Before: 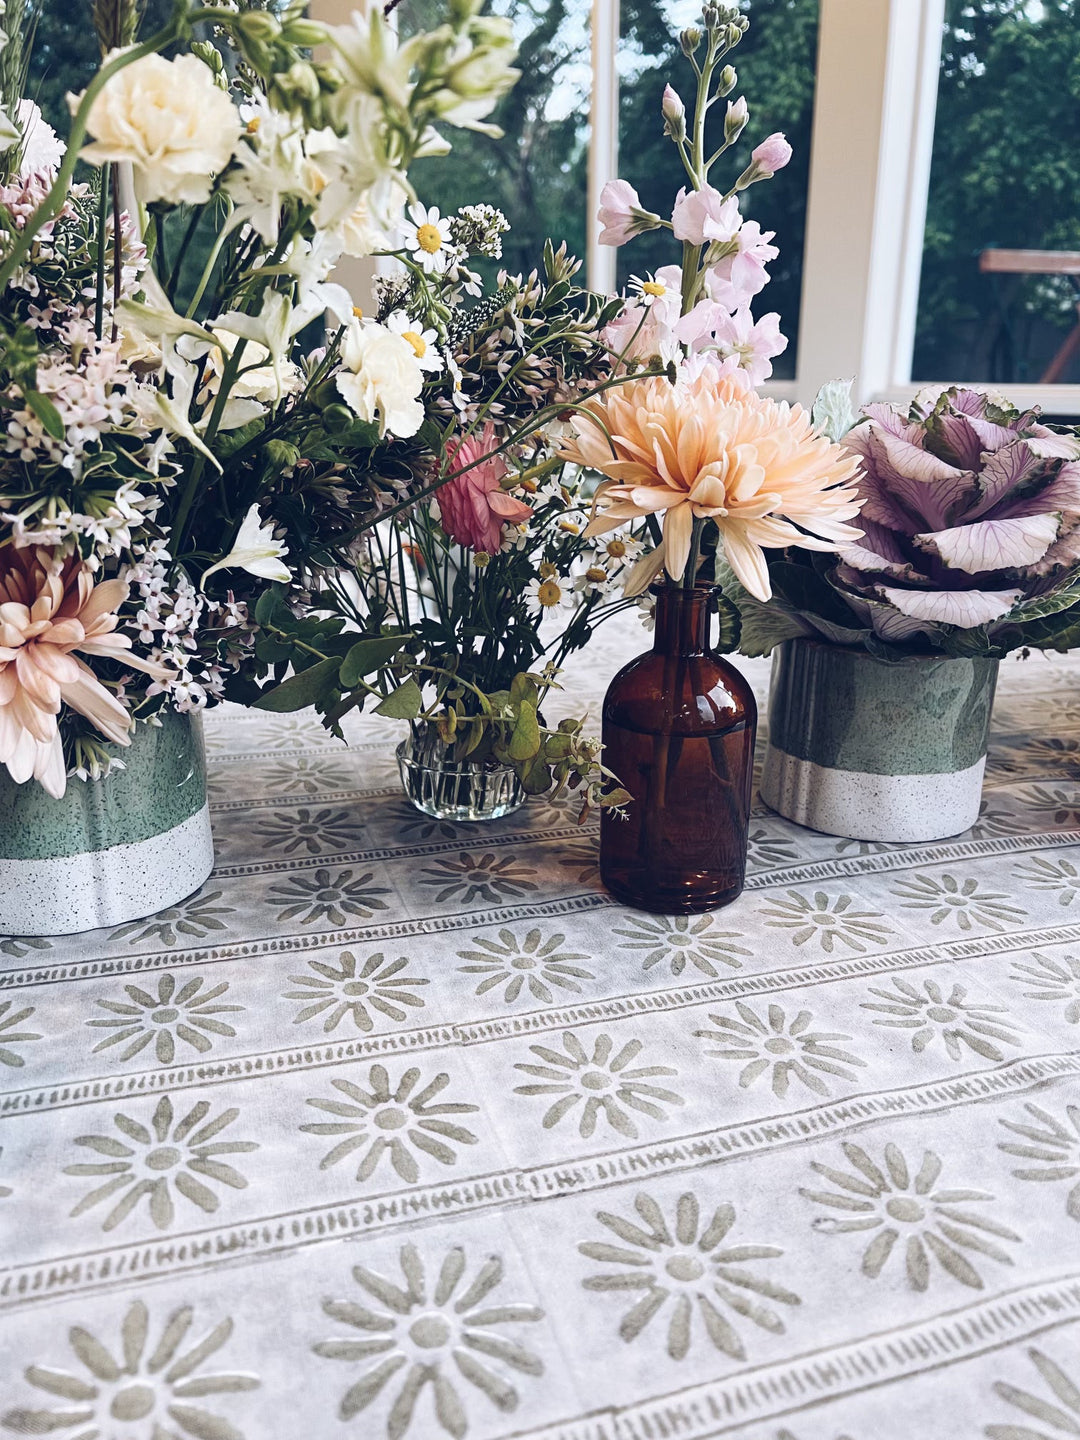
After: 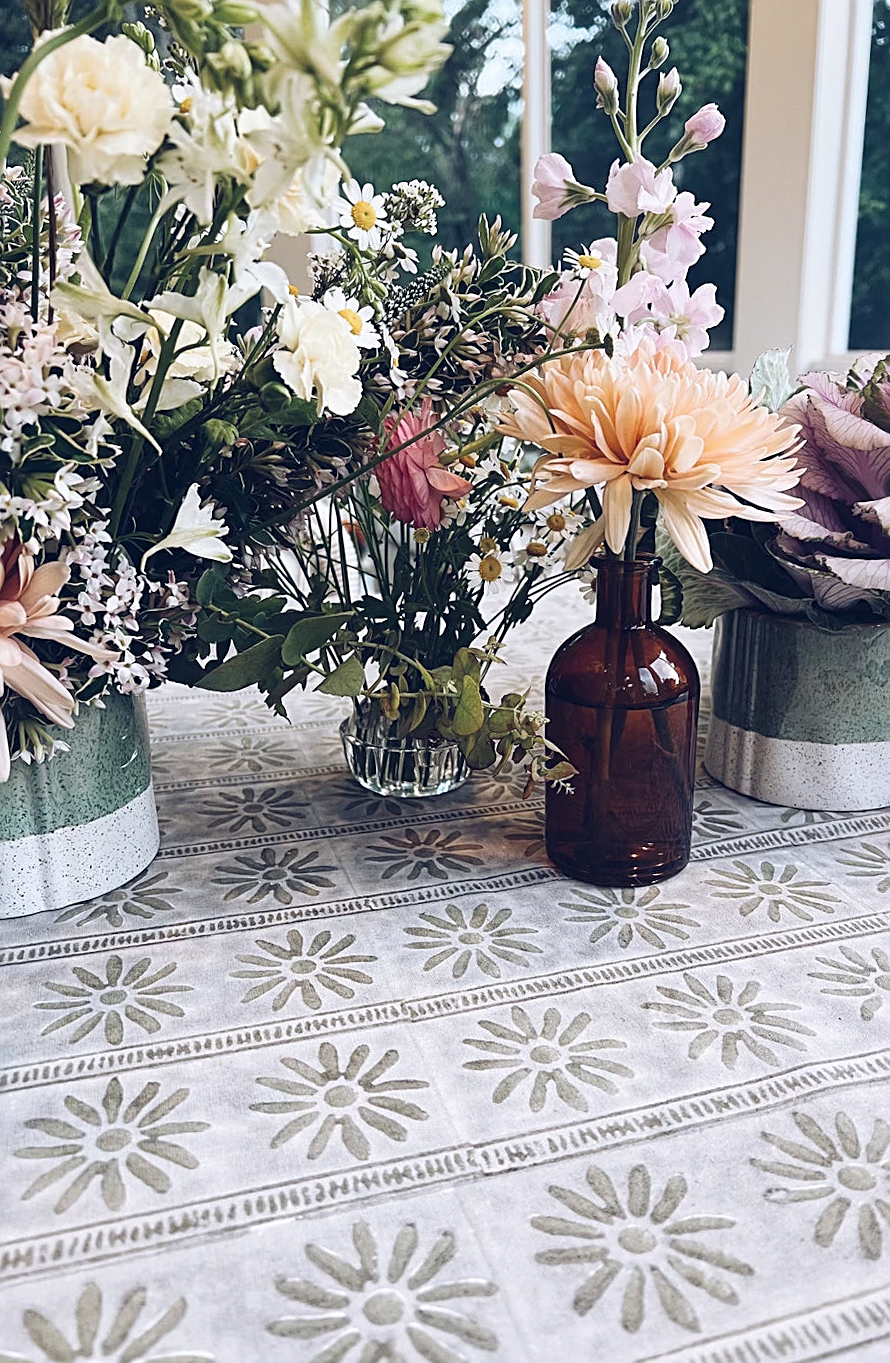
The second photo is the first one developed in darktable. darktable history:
crop and rotate: angle 1°, left 4.281%, top 0.642%, right 11.383%, bottom 2.486%
sharpen: on, module defaults
